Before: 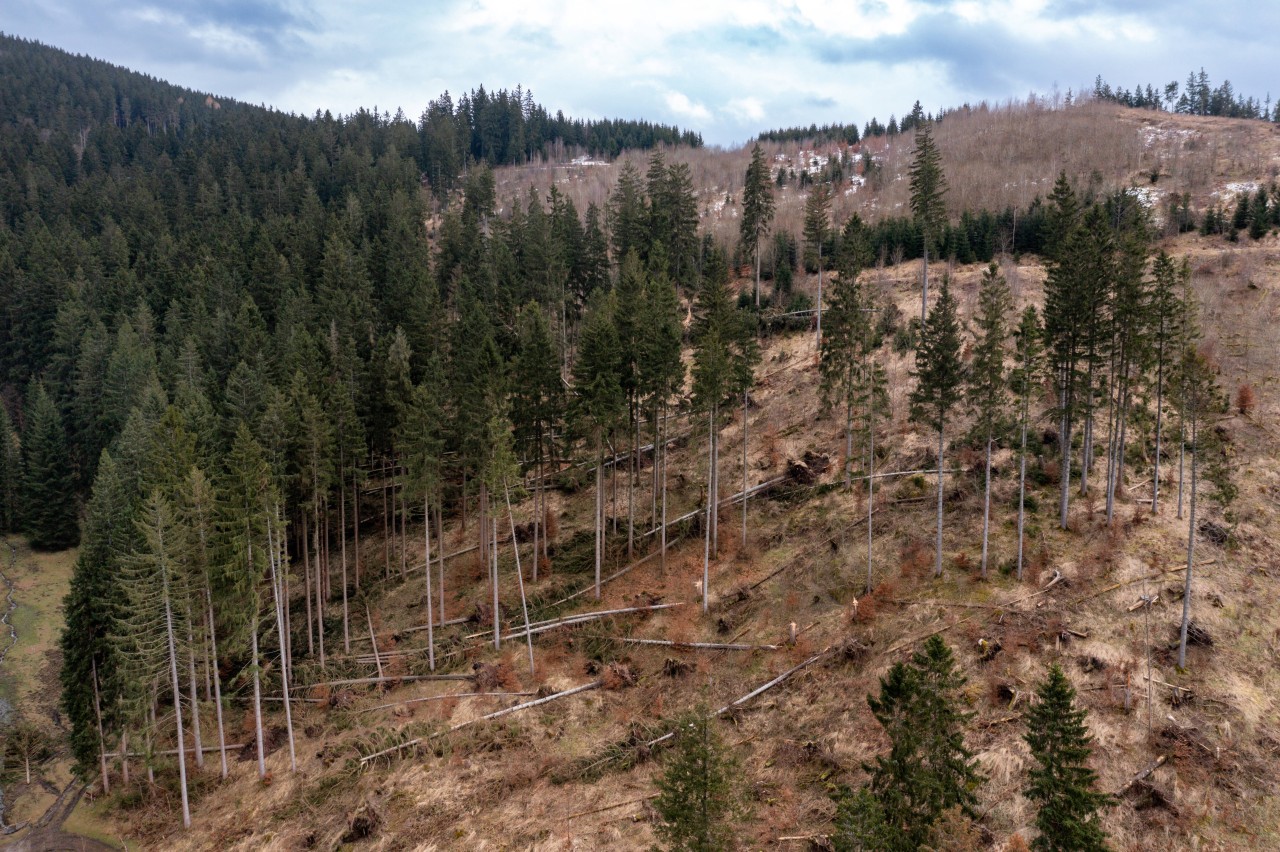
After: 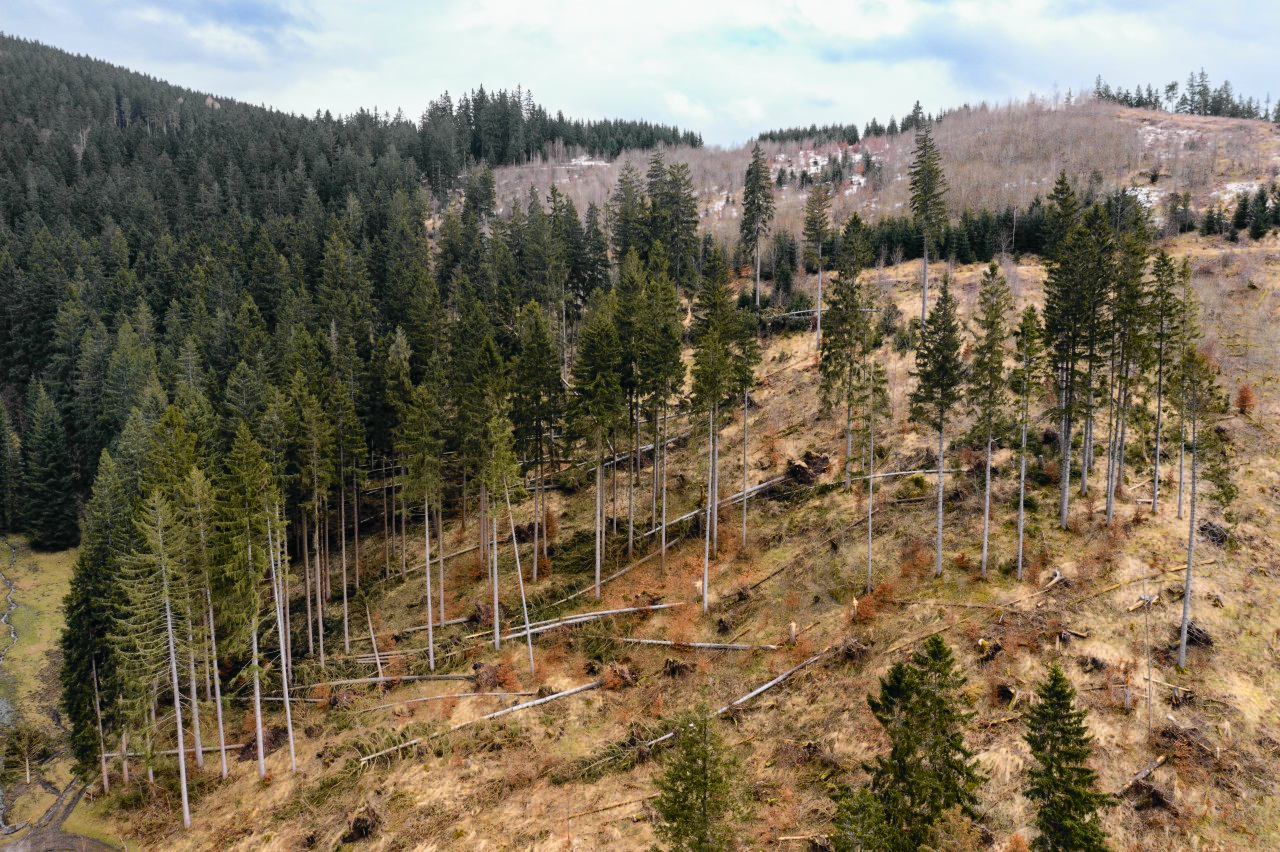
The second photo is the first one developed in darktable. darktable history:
tone curve: curves: ch0 [(0, 0.012) (0.093, 0.11) (0.345, 0.425) (0.457, 0.562) (0.628, 0.738) (0.839, 0.909) (0.998, 0.978)]; ch1 [(0, 0) (0.437, 0.408) (0.472, 0.47) (0.502, 0.497) (0.527, 0.523) (0.568, 0.577) (0.62, 0.66) (0.669, 0.748) (0.859, 0.899) (1, 1)]; ch2 [(0, 0) (0.33, 0.301) (0.421, 0.443) (0.473, 0.498) (0.509, 0.502) (0.535, 0.545) (0.549, 0.576) (0.644, 0.703) (1, 1)], color space Lab, independent channels, preserve colors none
